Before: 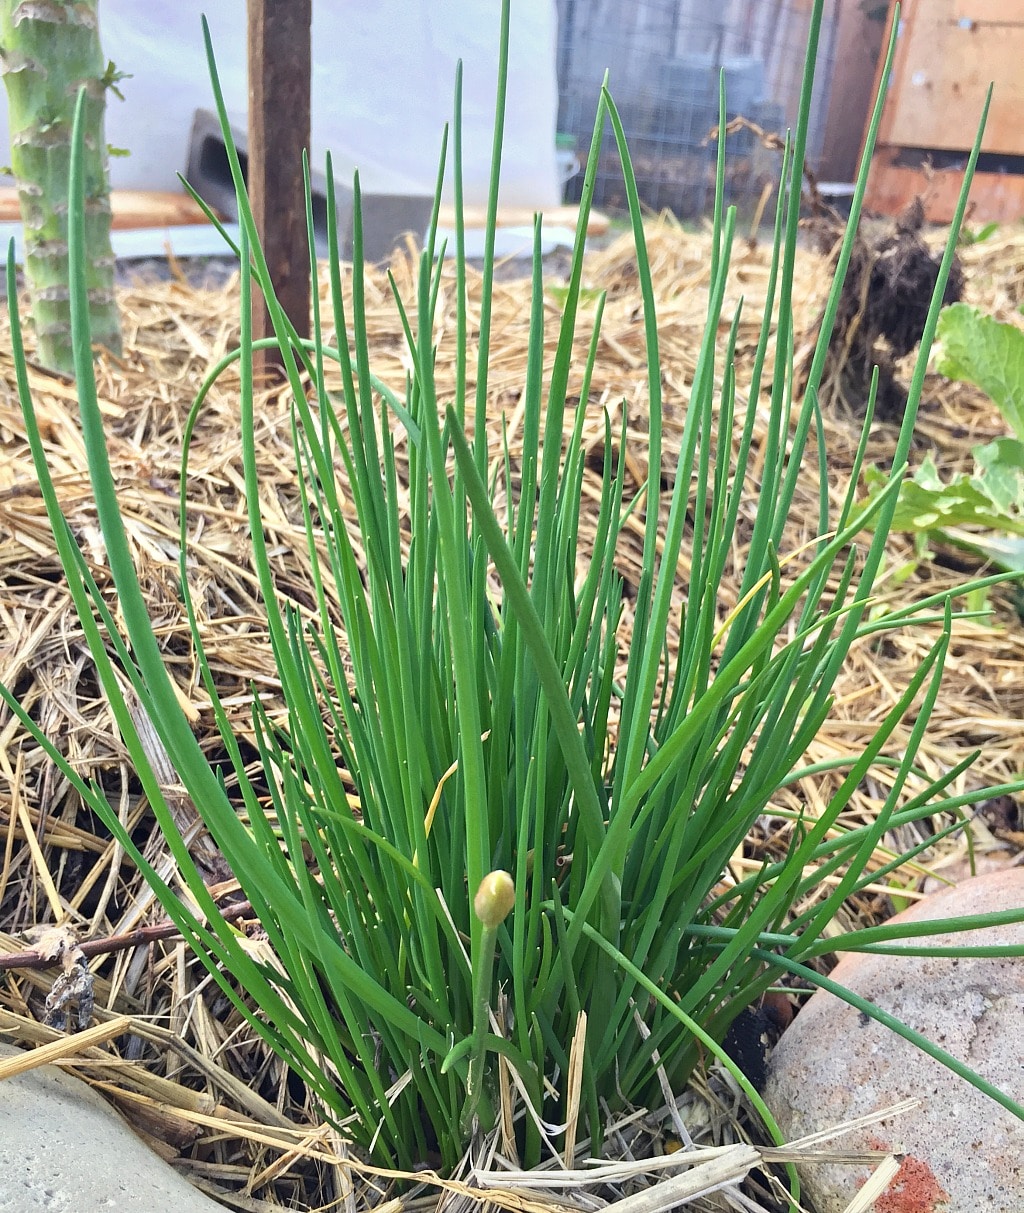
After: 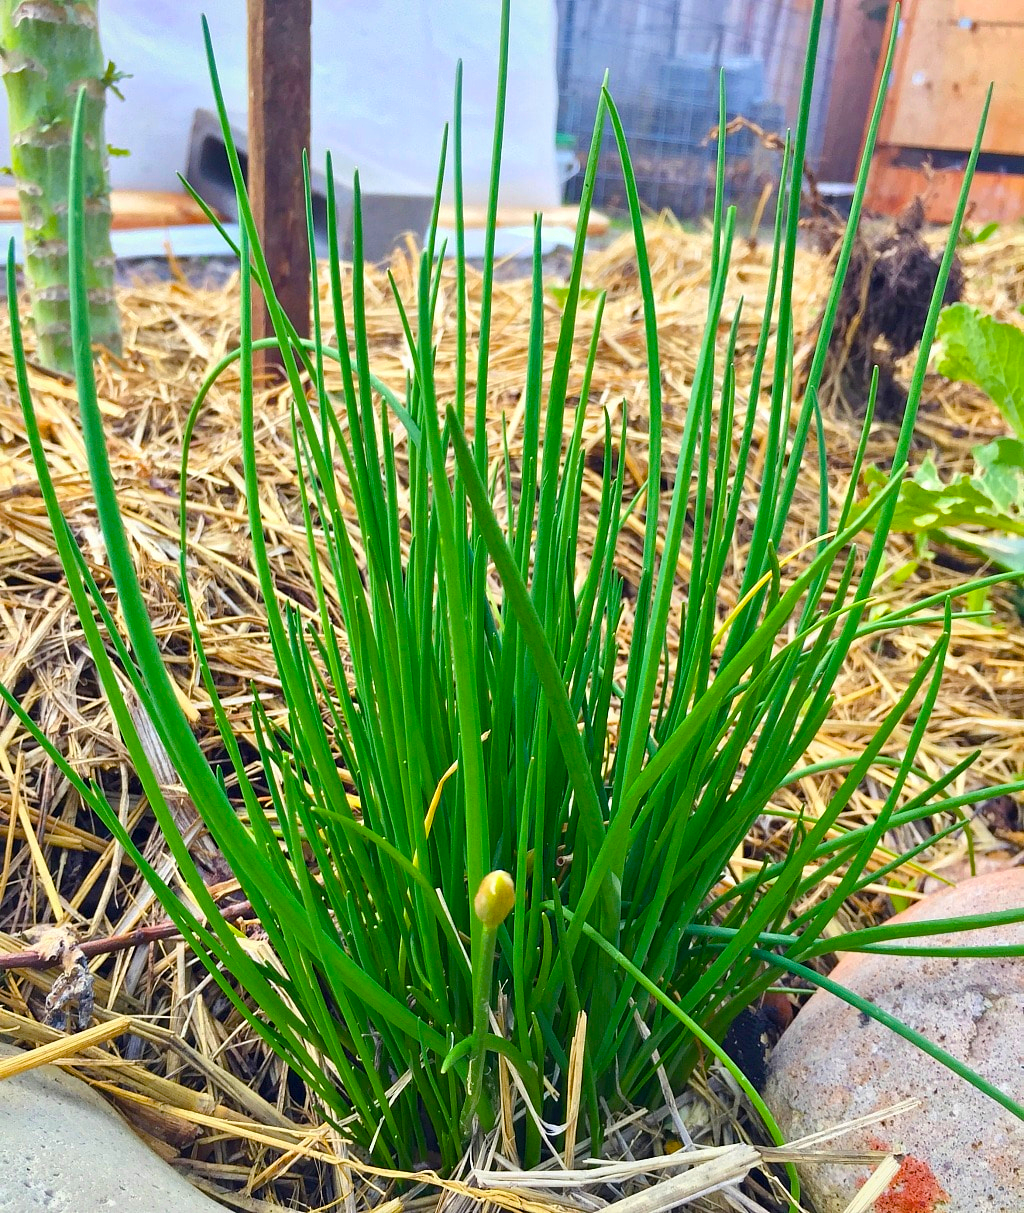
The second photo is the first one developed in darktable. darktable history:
color balance rgb: linear chroma grading › global chroma 6.345%, perceptual saturation grading › global saturation 37.035%, perceptual saturation grading › shadows 34.649%, global vibrance 20%
